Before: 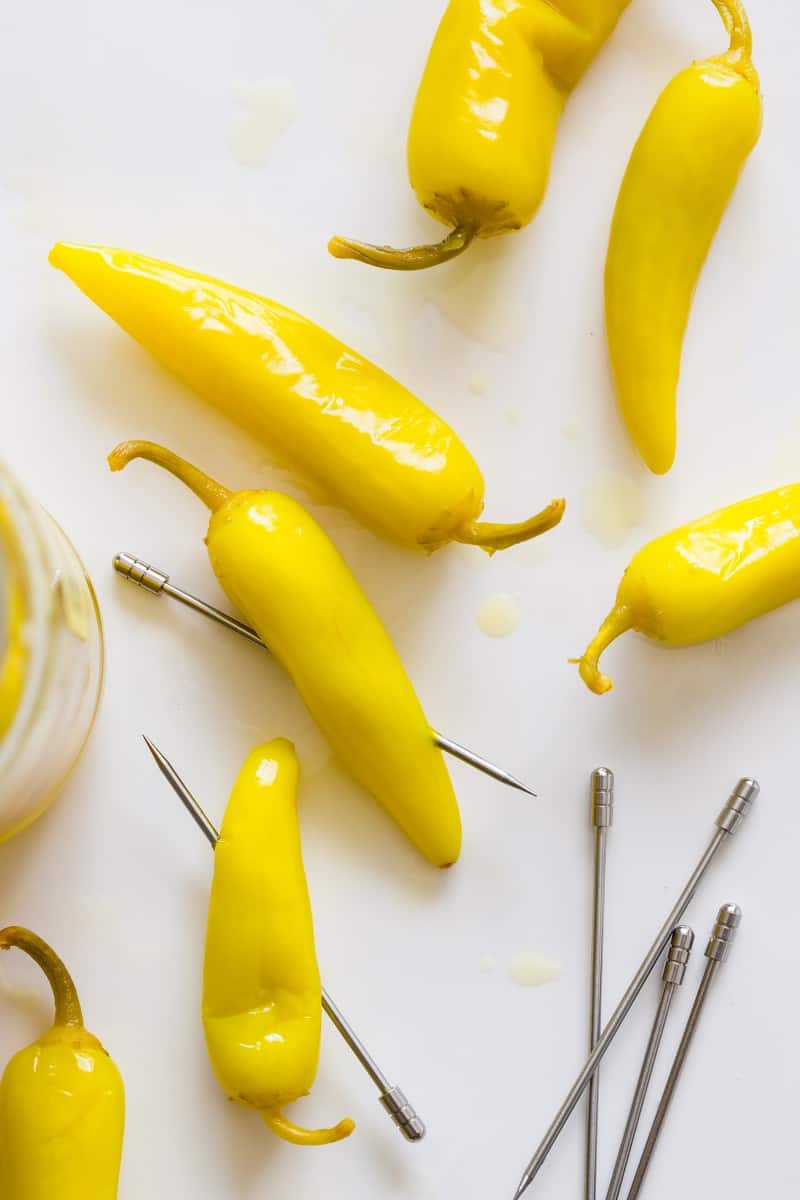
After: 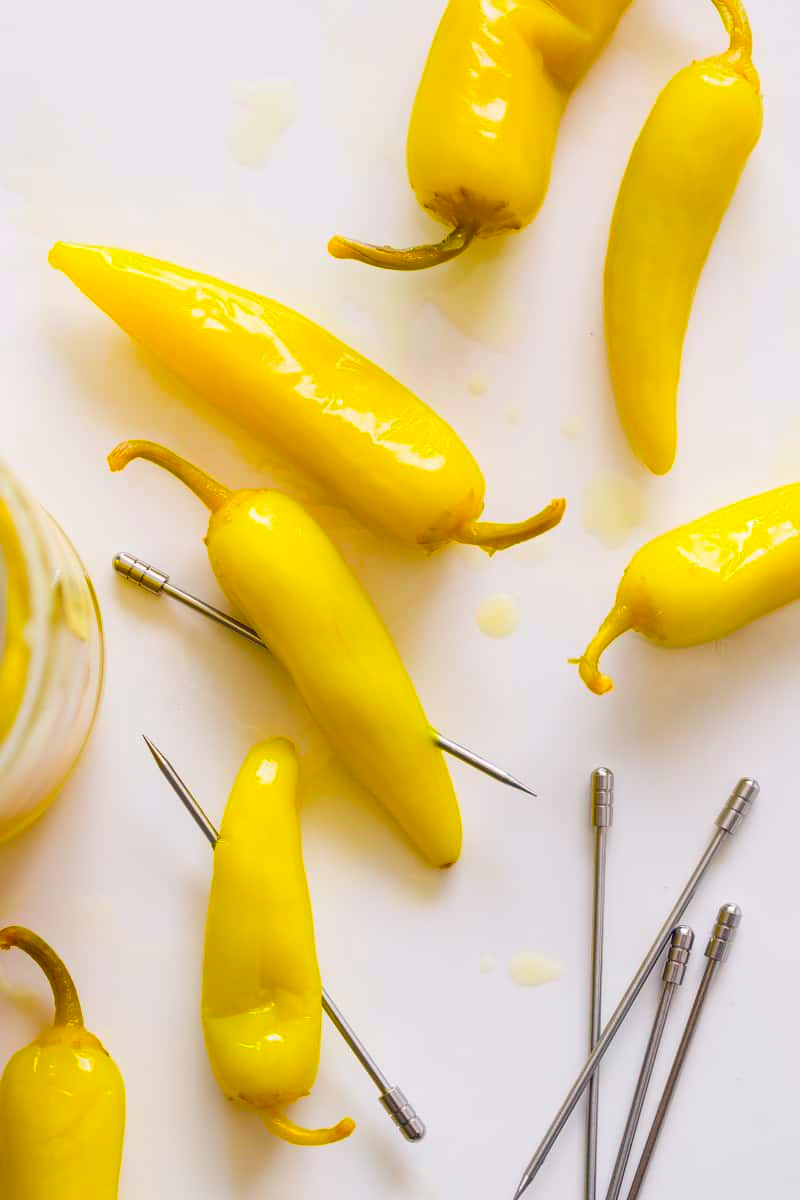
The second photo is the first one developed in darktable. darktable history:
color correction: saturation 1.34
color balance rgb: shadows lift › hue 87.51°, highlights gain › chroma 0.68%, highlights gain › hue 55.1°, global offset › chroma 0.13%, global offset › hue 253.66°, linear chroma grading › global chroma 0.5%, perceptual saturation grading › global saturation 16.38%
